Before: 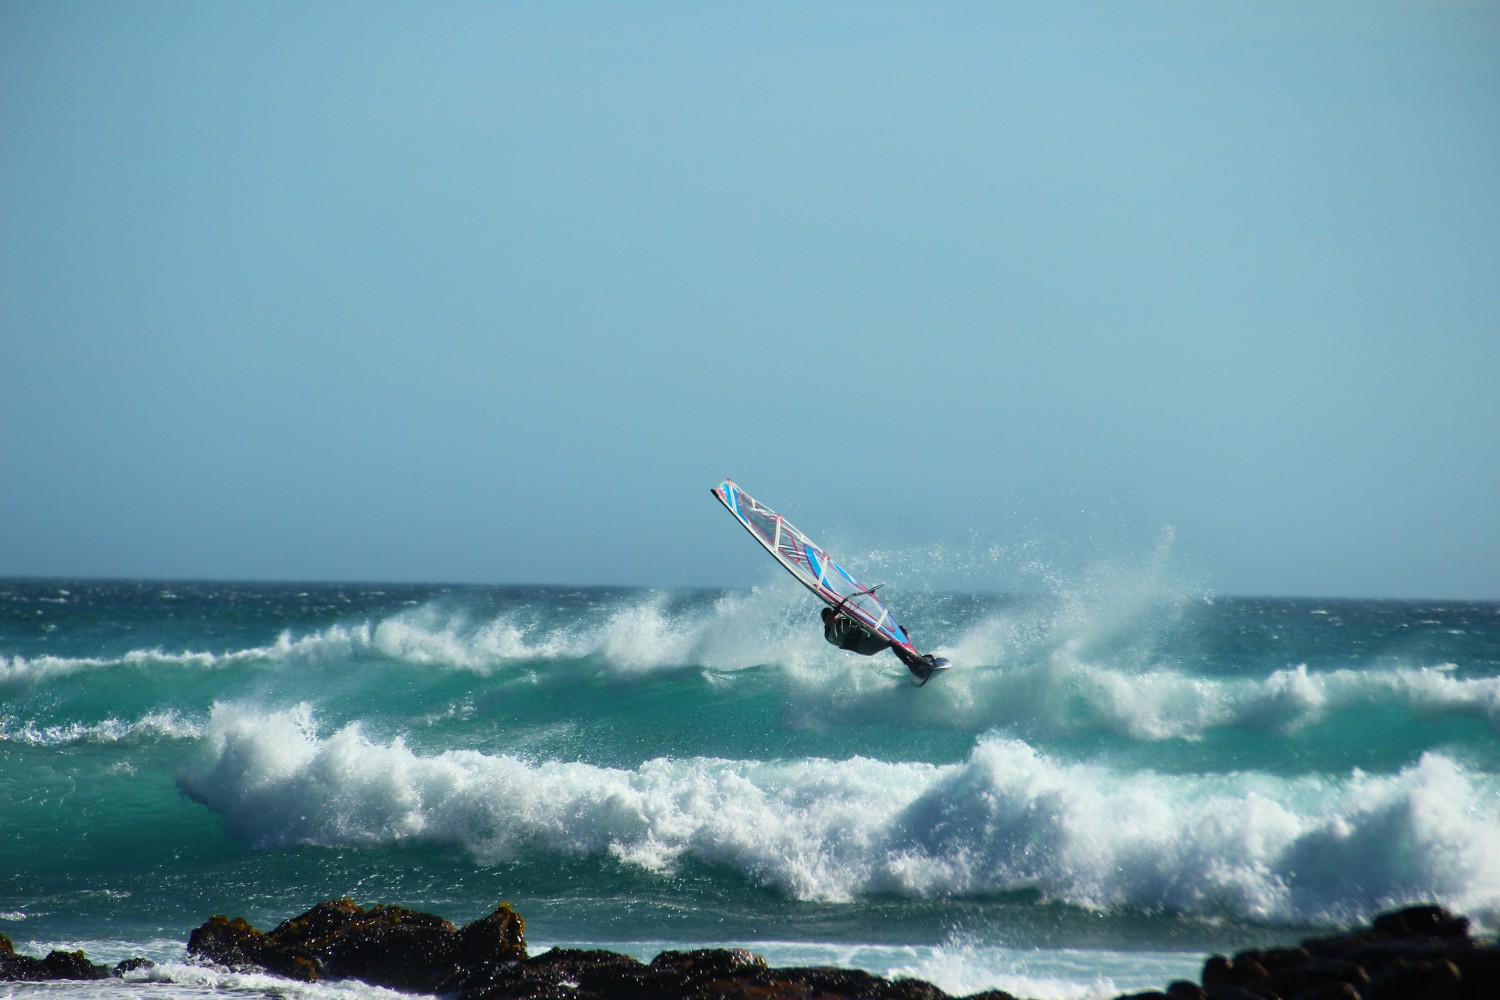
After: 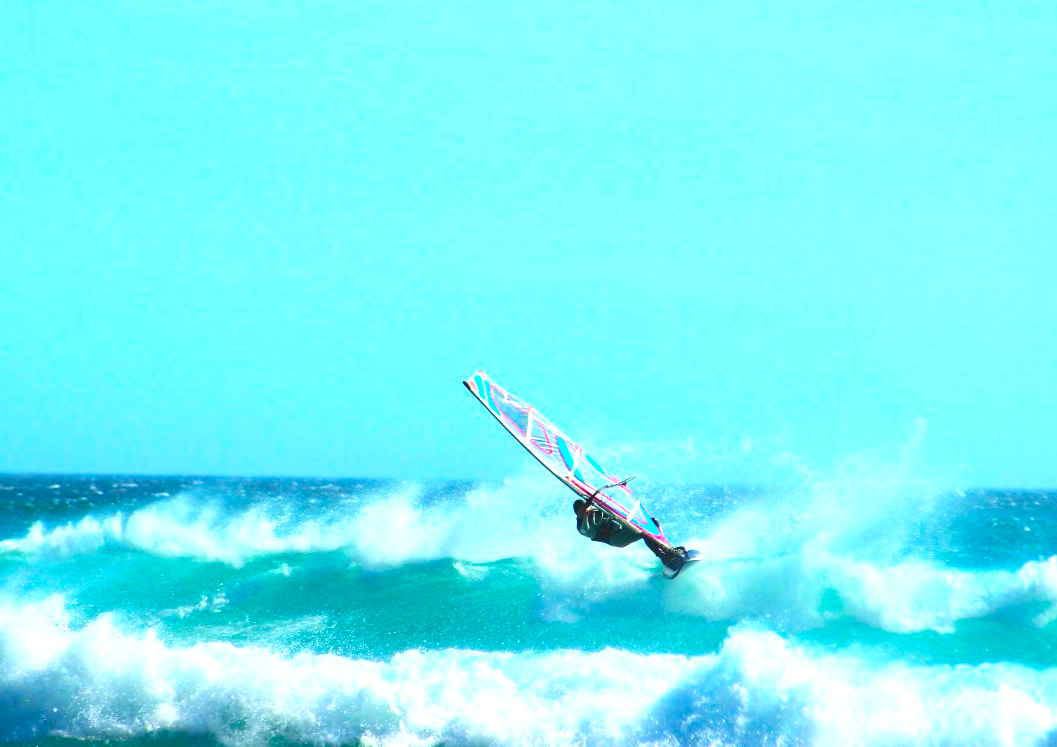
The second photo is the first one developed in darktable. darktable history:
contrast brightness saturation: contrast 0.195, brightness 0.201, saturation 0.798
exposure: black level correction 0, exposure 1.2 EV, compensate highlight preservation false
crop and rotate: left 16.651%, top 10.818%, right 12.847%, bottom 14.415%
tone equalizer: -8 EV 0.211 EV, -7 EV 0.439 EV, -6 EV 0.445 EV, -5 EV 0.236 EV, -3 EV -0.266 EV, -2 EV -0.426 EV, -1 EV -0.43 EV, +0 EV -0.228 EV
